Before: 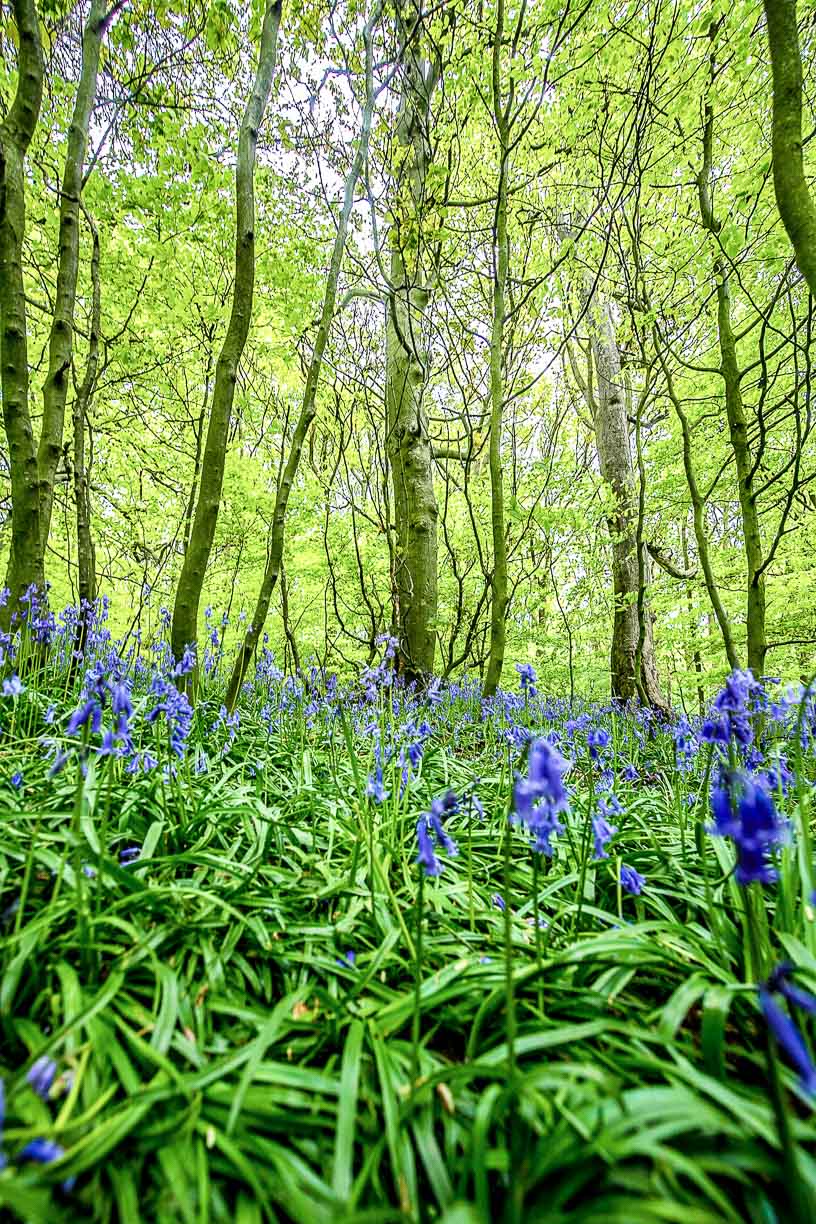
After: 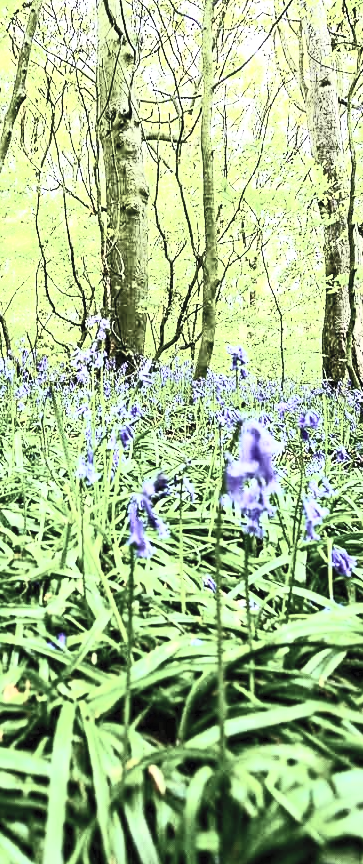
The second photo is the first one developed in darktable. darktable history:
contrast brightness saturation: contrast 0.576, brightness 0.571, saturation -0.341
tone equalizer: -8 EV -0.389 EV, -7 EV -0.364 EV, -6 EV -0.325 EV, -5 EV -0.208 EV, -3 EV 0.237 EV, -2 EV 0.33 EV, -1 EV 0.375 EV, +0 EV 0.391 EV, edges refinement/feathering 500, mask exposure compensation -1.57 EV, preserve details no
crop: left 35.439%, top 26.008%, right 19.955%, bottom 3.377%
